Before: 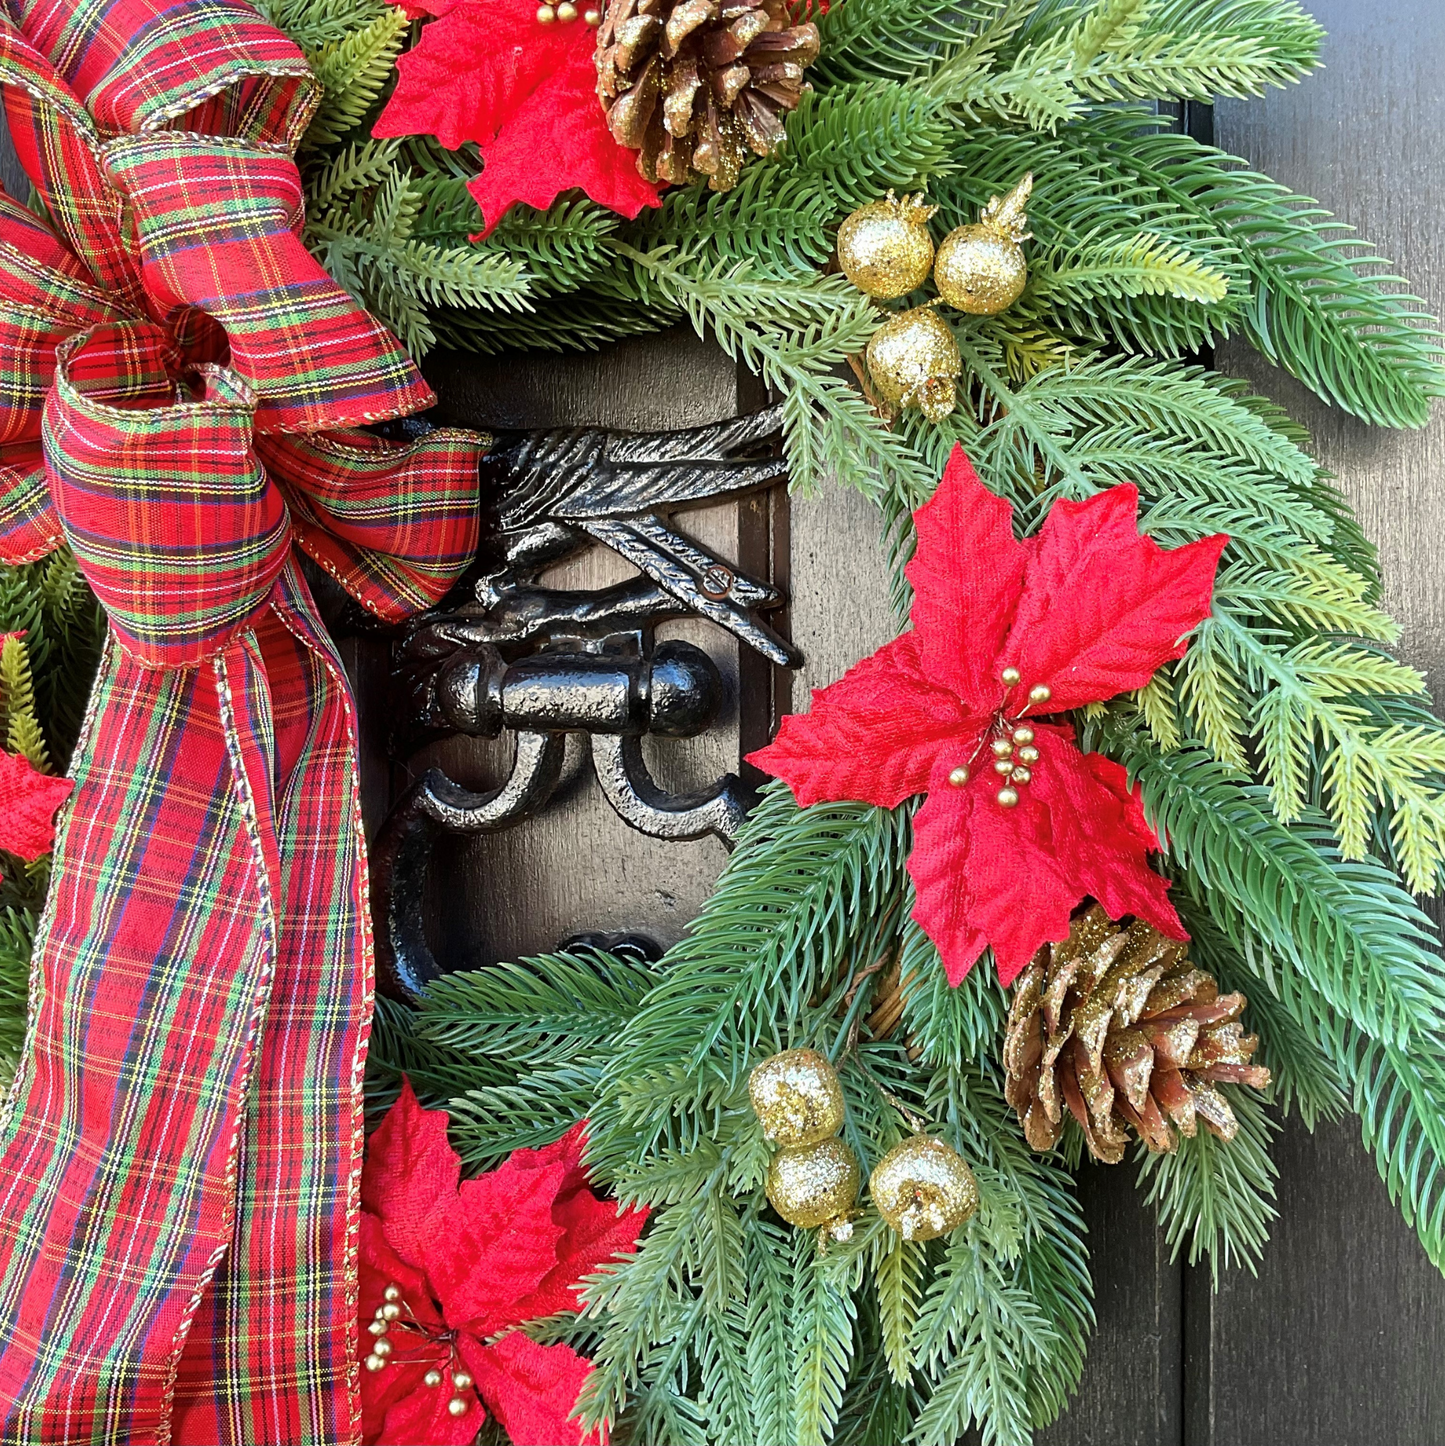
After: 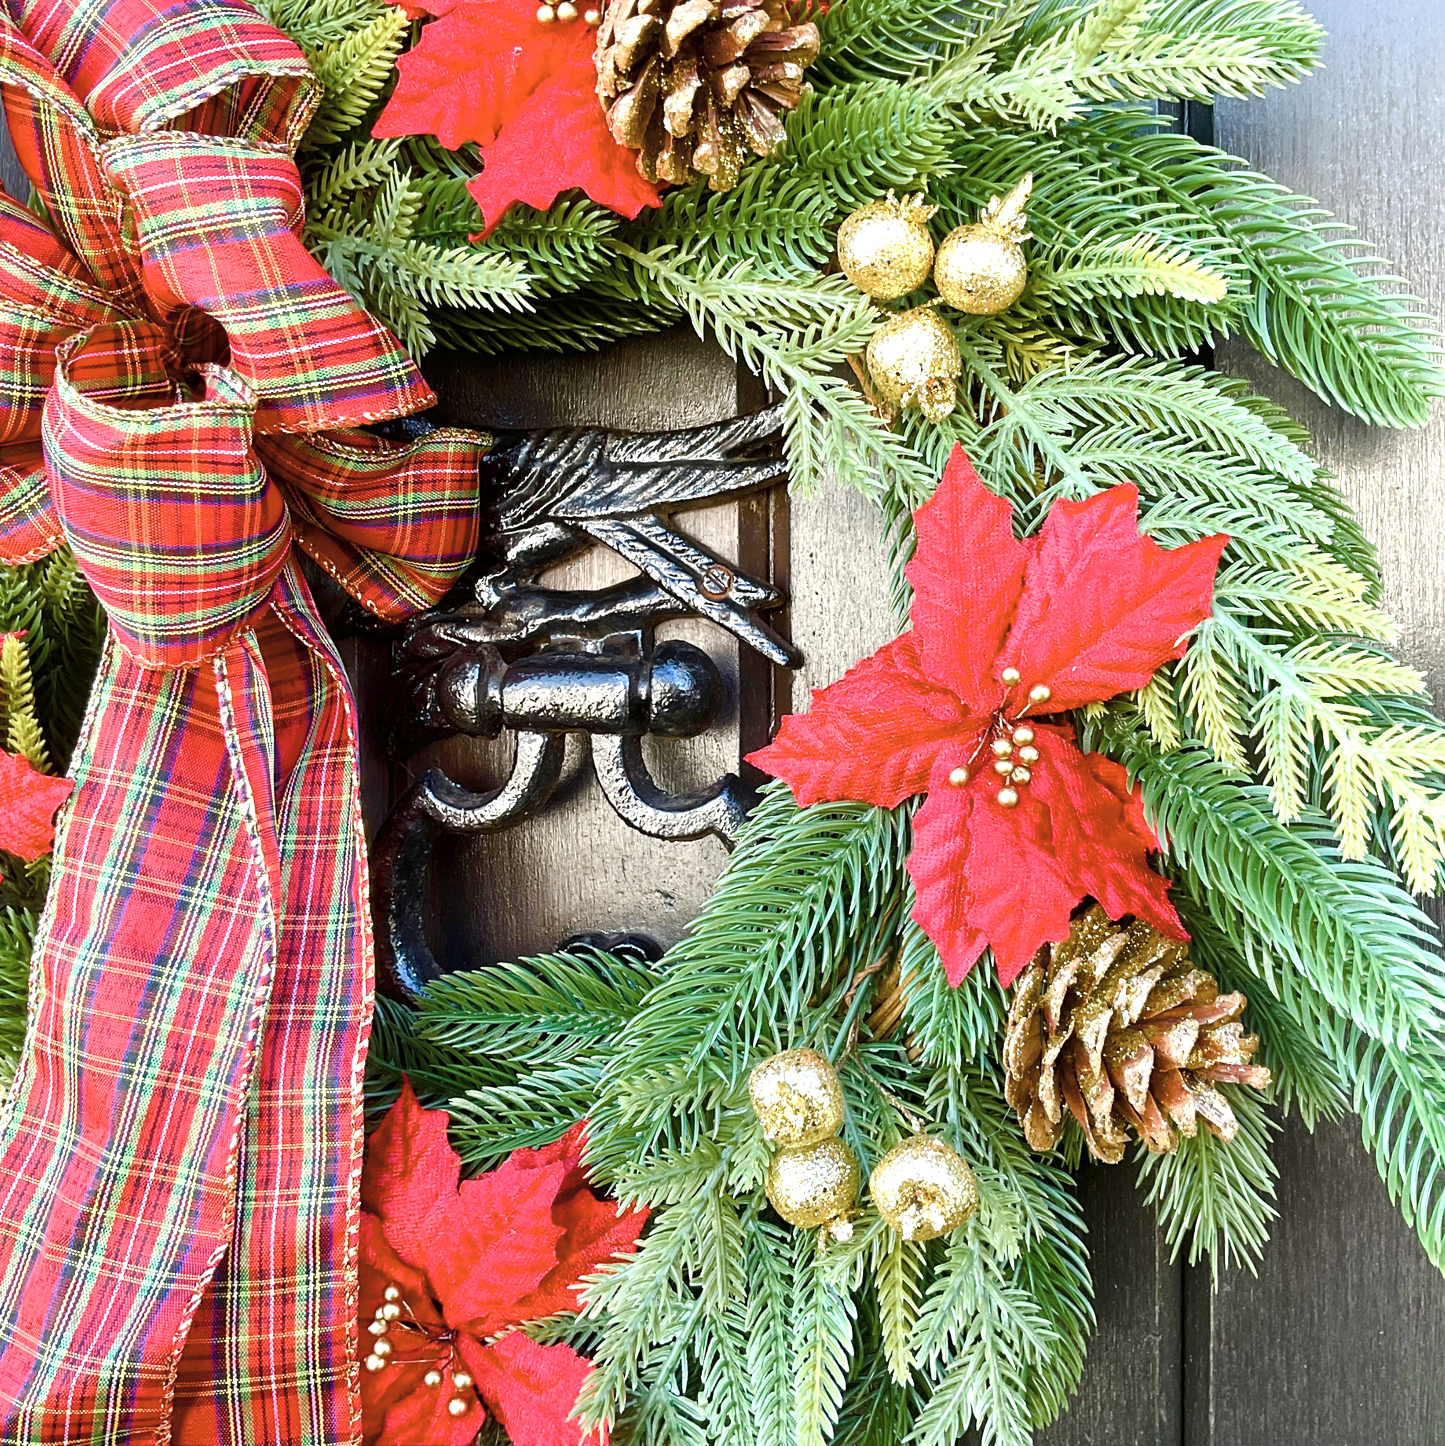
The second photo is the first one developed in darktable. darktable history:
contrast brightness saturation: contrast 0.1, saturation -0.36
color balance rgb: linear chroma grading › shadows 18.863%, linear chroma grading › highlights 3.934%, linear chroma grading › mid-tones 10.046%, perceptual saturation grading › global saturation 54.71%, perceptual saturation grading › highlights -50.469%, perceptual saturation grading › mid-tones 40.39%, perceptual saturation grading › shadows 30.13%, global vibrance 20%
exposure: black level correction 0, exposure 0.698 EV, compensate highlight preservation false
